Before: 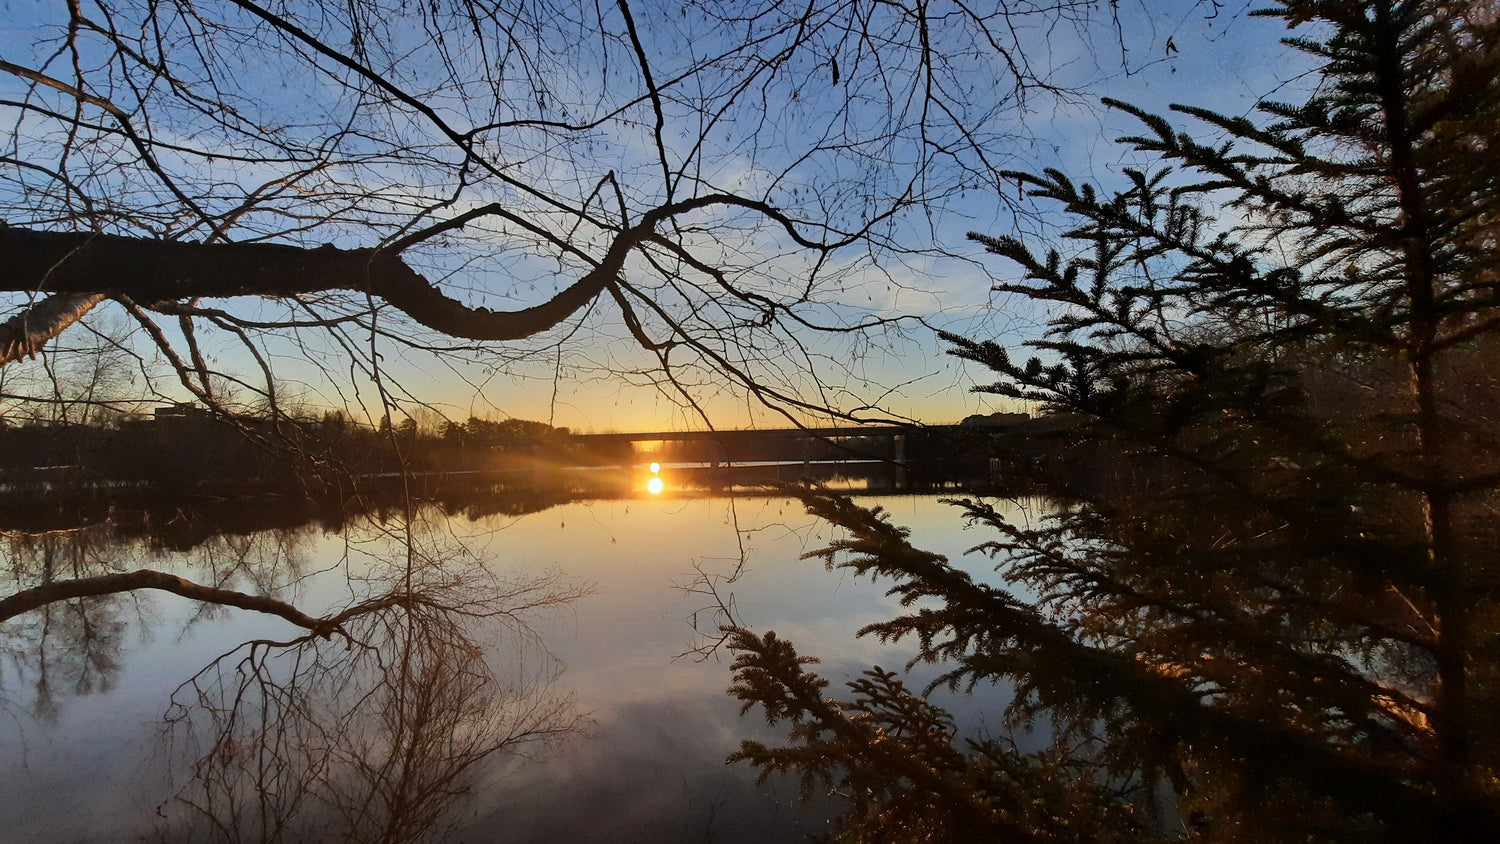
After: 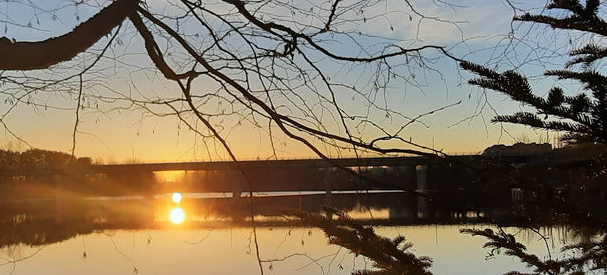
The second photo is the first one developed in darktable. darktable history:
crop: left 31.867%, top 32.019%, right 27.607%, bottom 35.308%
